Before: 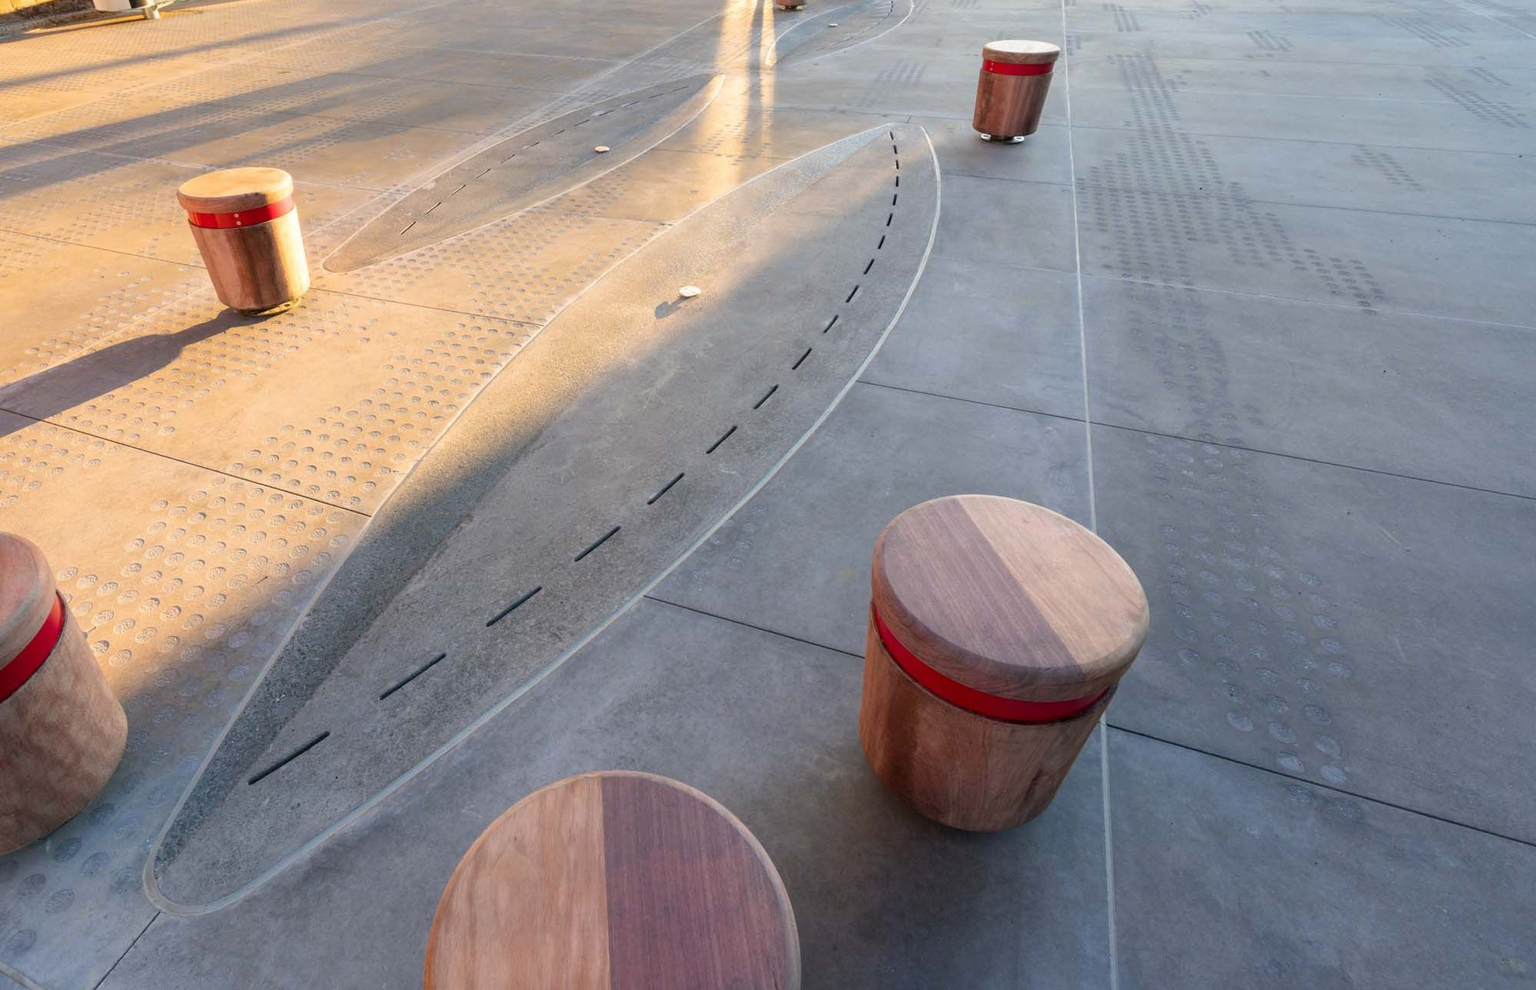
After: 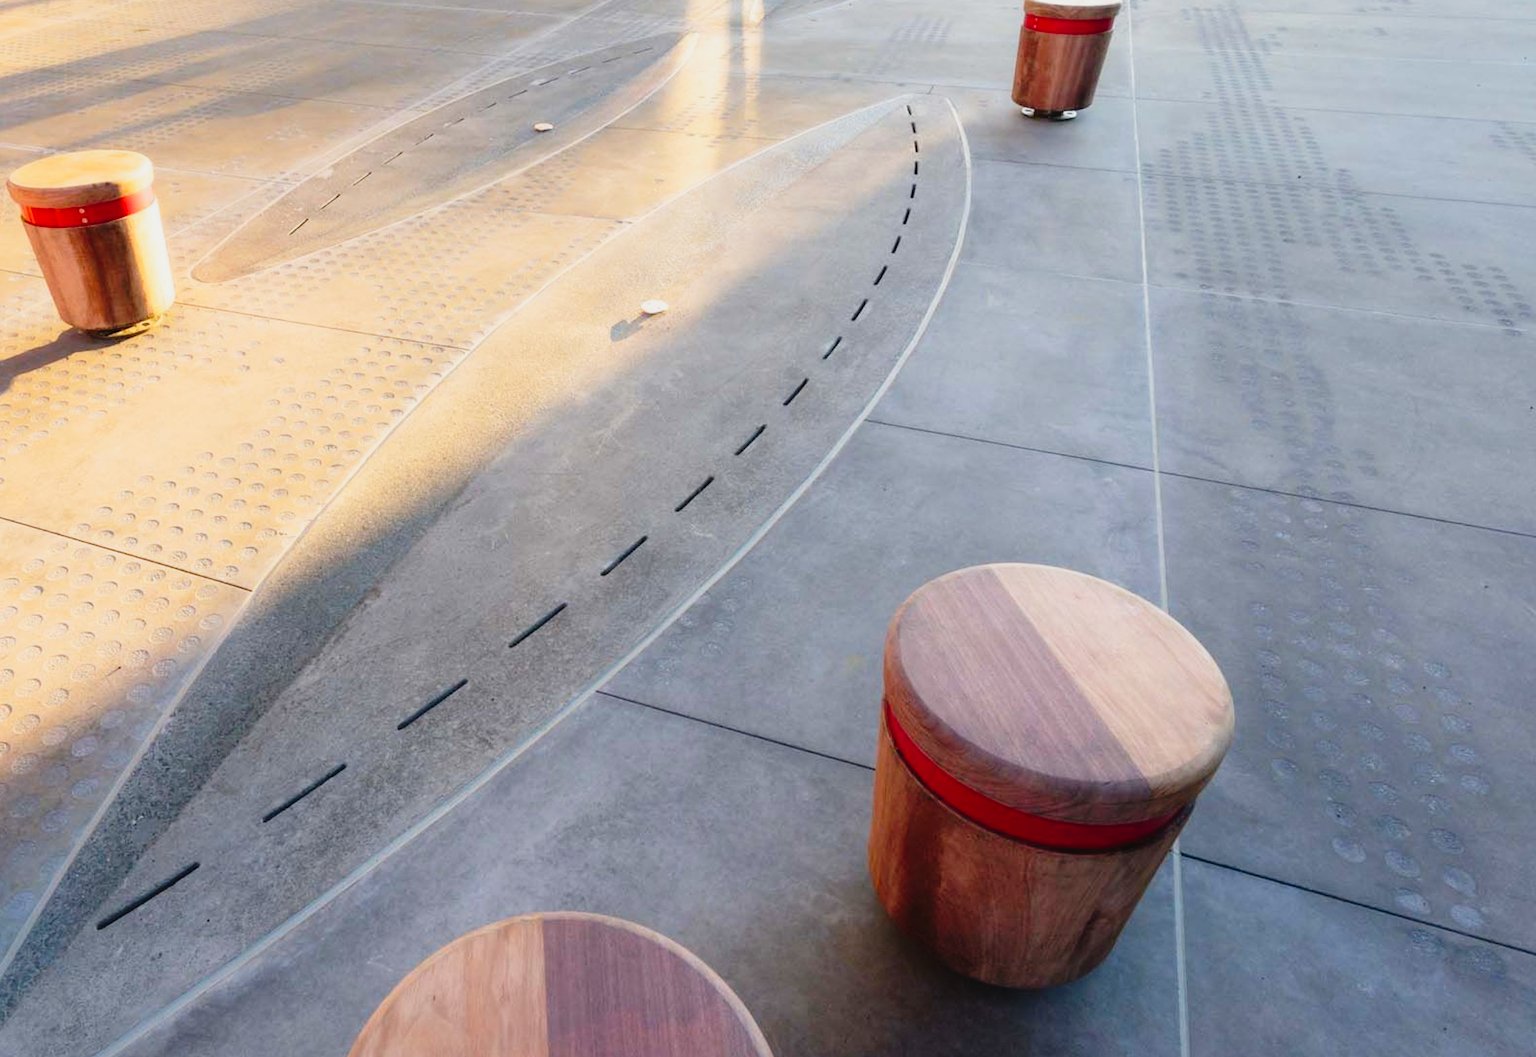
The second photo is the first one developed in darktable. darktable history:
contrast equalizer: octaves 7, y [[0.5, 0.542, 0.583, 0.625, 0.667, 0.708], [0.5 ×6], [0.5 ×6], [0 ×6], [0 ×6]], mix -0.299
tone curve: curves: ch0 [(0, 0.014) (0.17, 0.099) (0.398, 0.423) (0.728, 0.808) (0.877, 0.91) (0.99, 0.955)]; ch1 [(0, 0) (0.377, 0.325) (0.493, 0.491) (0.505, 0.504) (0.515, 0.515) (0.554, 0.575) (0.623, 0.643) (0.701, 0.718) (1, 1)]; ch2 [(0, 0) (0.423, 0.453) (0.481, 0.485) (0.501, 0.501) (0.531, 0.527) (0.586, 0.597) (0.663, 0.706) (0.717, 0.753) (1, 0.991)], preserve colors none
crop: left 11.202%, top 4.92%, right 9.586%, bottom 10.432%
